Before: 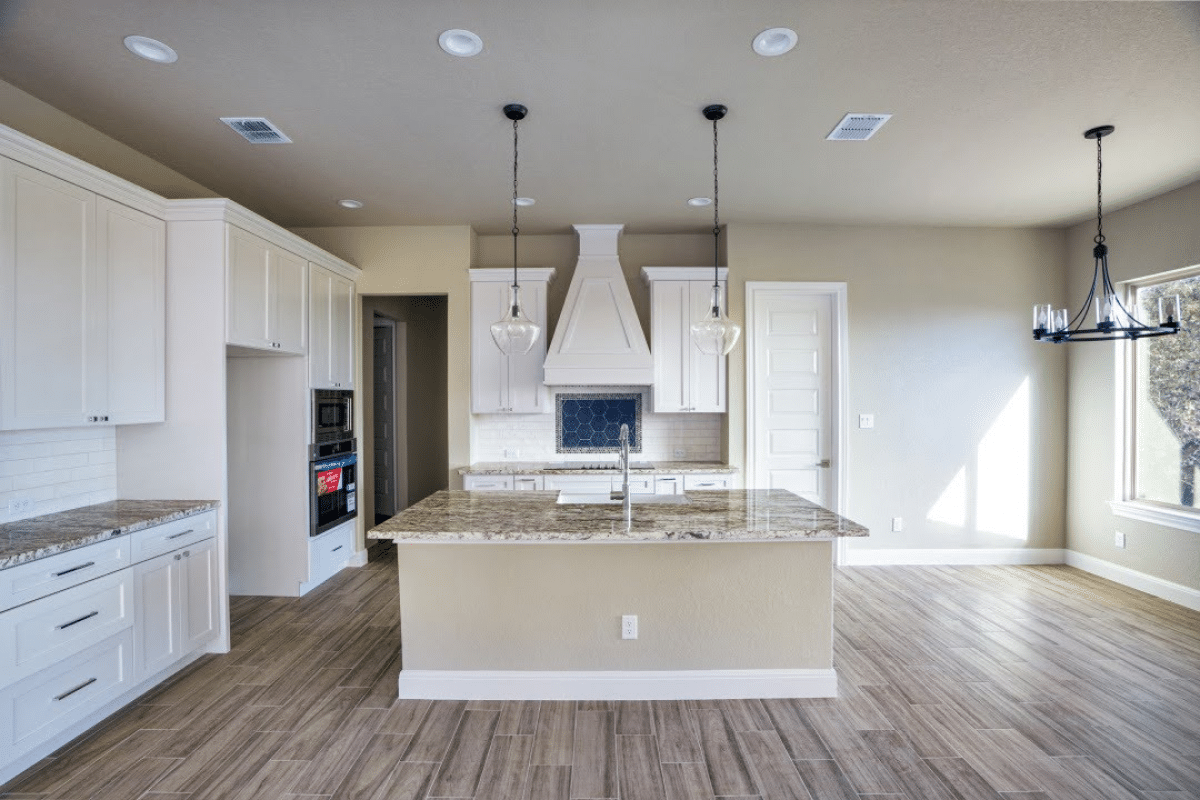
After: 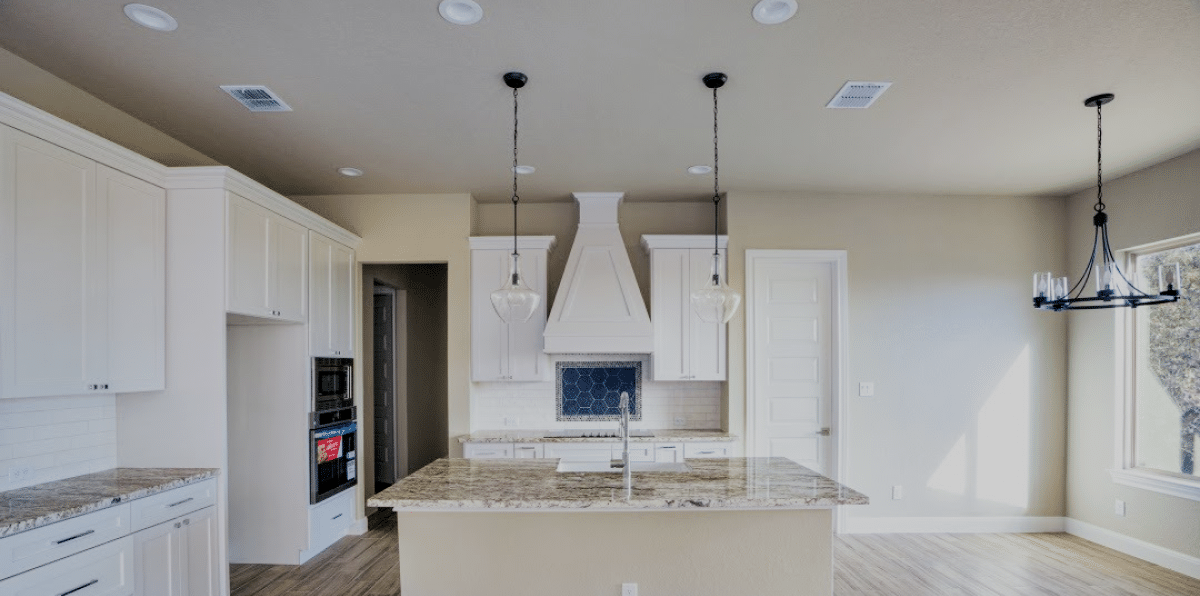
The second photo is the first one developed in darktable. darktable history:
crop: top 4.056%, bottom 21.325%
filmic rgb: black relative exposure -6.95 EV, white relative exposure 5.61 EV, hardness 2.86
